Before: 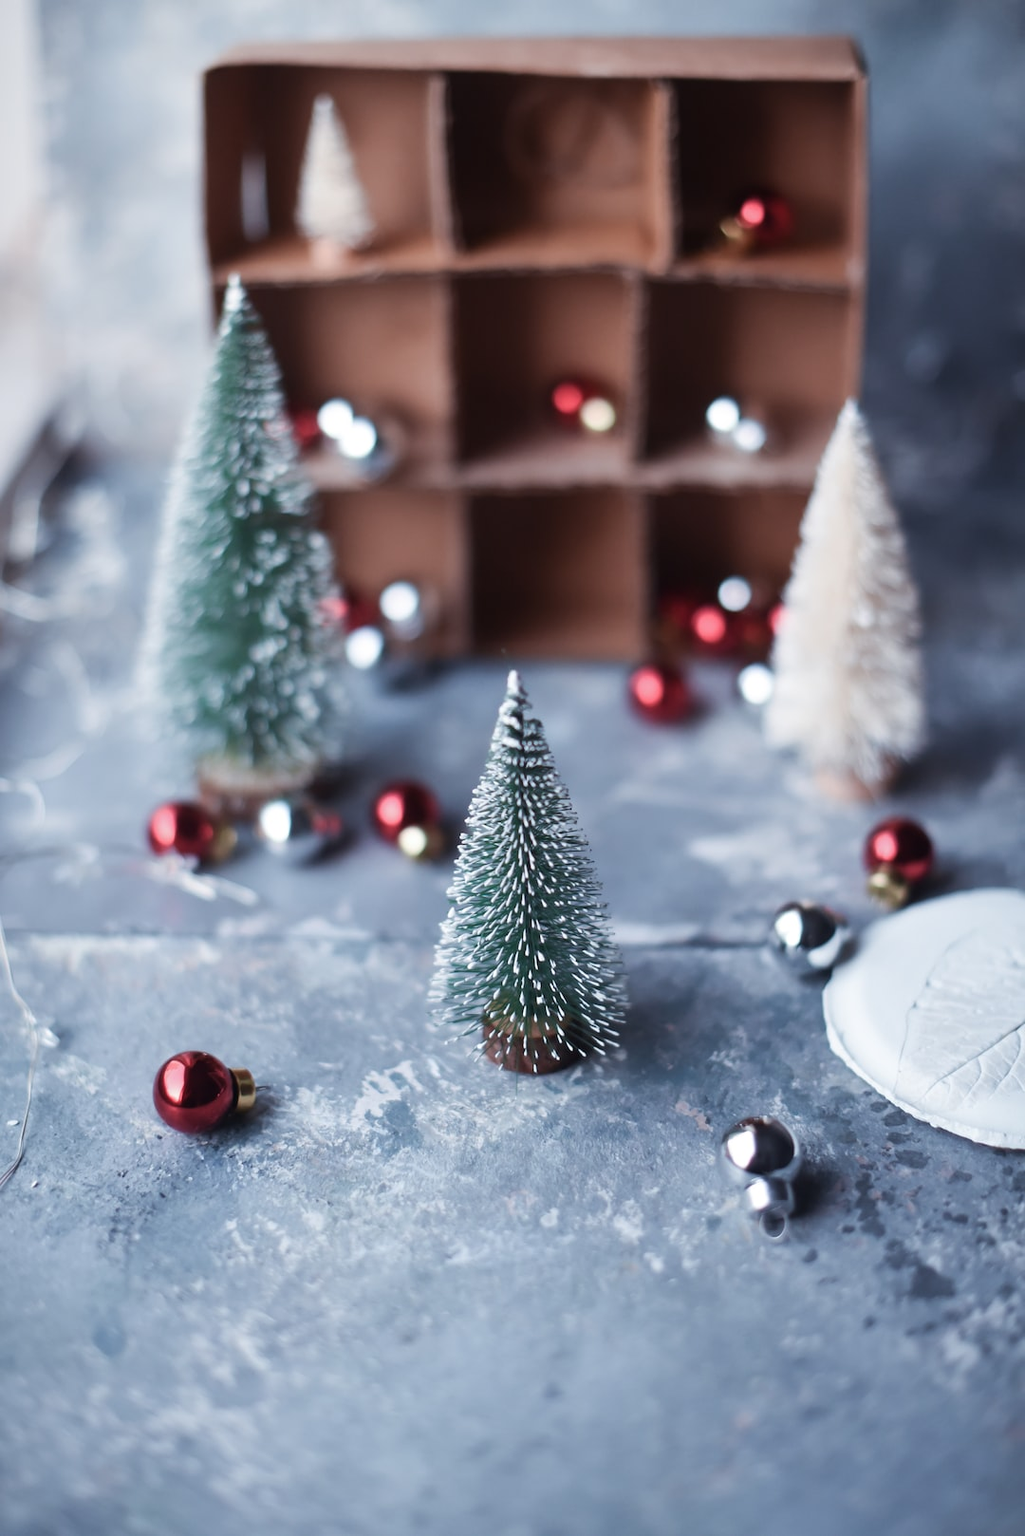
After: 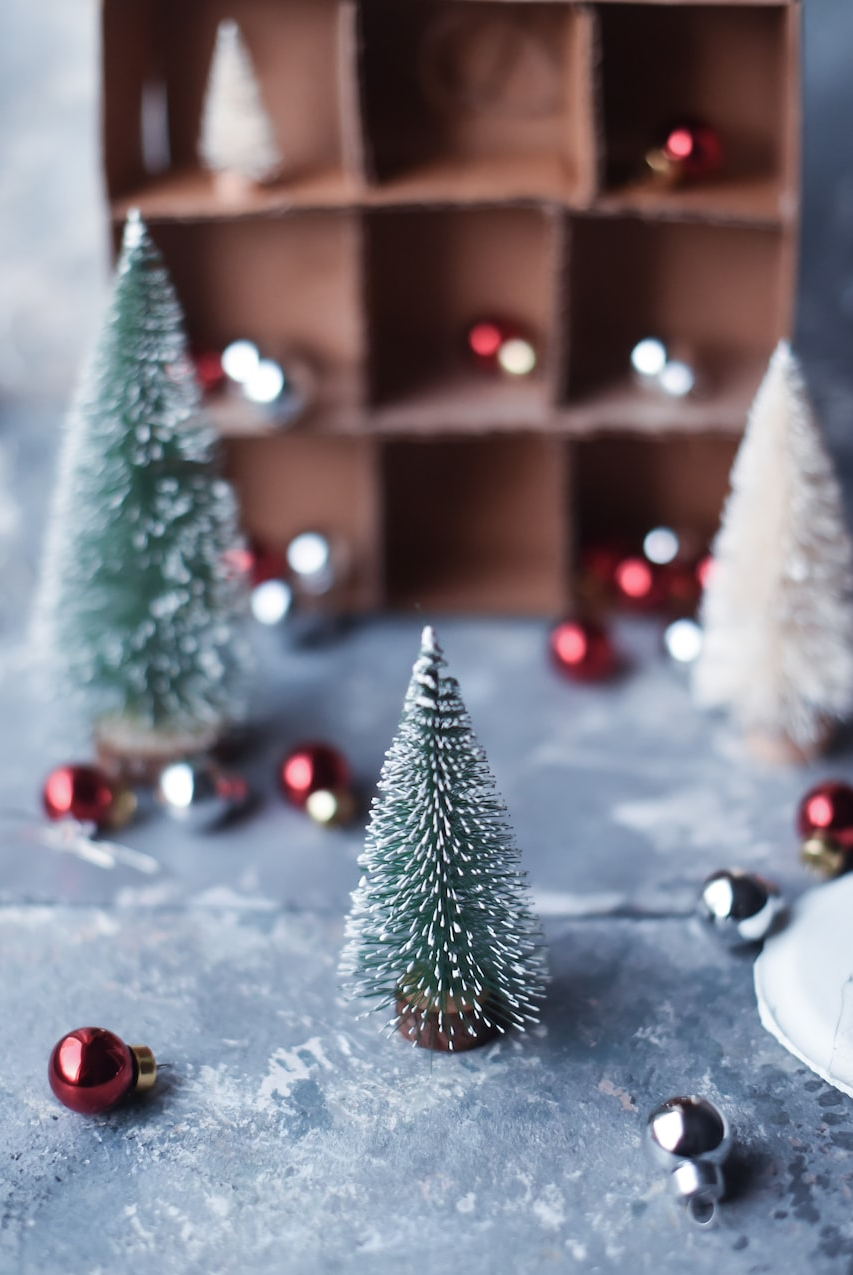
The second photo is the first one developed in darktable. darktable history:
crop and rotate: left 10.492%, top 5.002%, right 10.504%, bottom 16.184%
